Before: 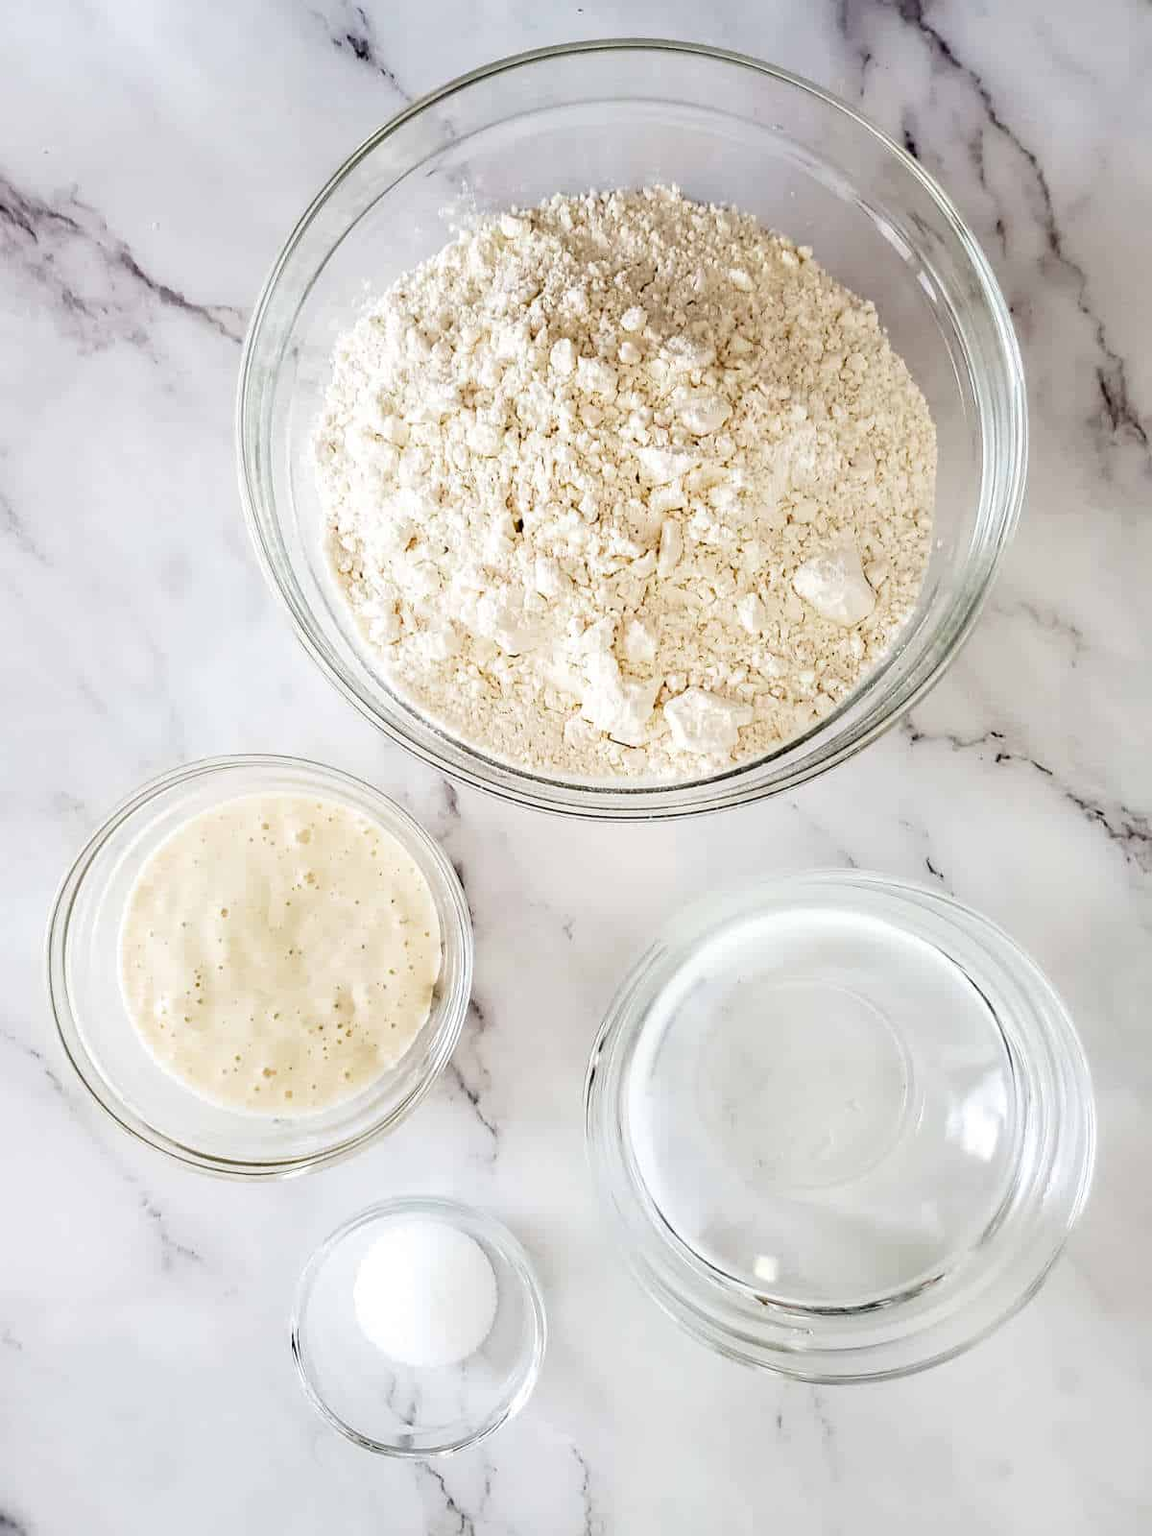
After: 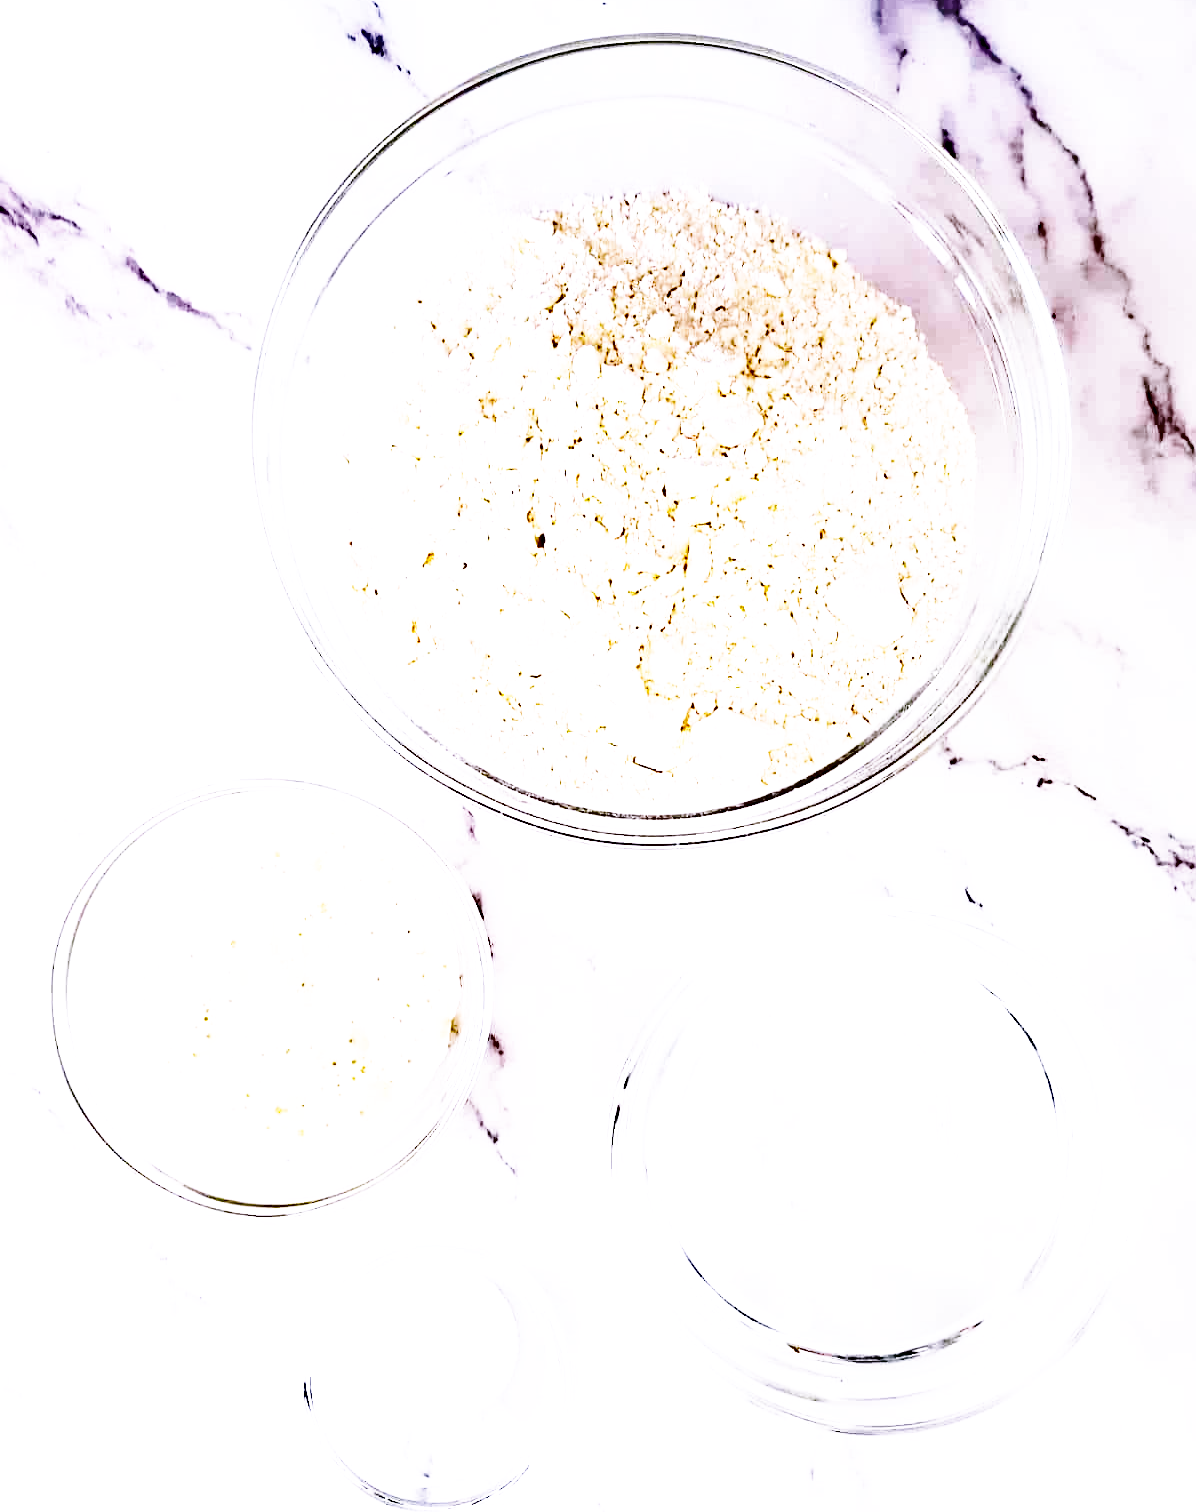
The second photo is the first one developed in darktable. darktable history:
exposure: black level correction 0, exposure 0.7 EV, compensate exposure bias true, compensate highlight preservation false
haze removal: strength 0.29, distance 0.25, compatibility mode true, adaptive false
white balance: red 1.042, blue 1.17
rotate and perspective: automatic cropping off
shadows and highlights: soften with gaussian
crop: top 0.448%, right 0.264%, bottom 5.045%
base curve: curves: ch0 [(0, 0) (0.007, 0.004) (0.027, 0.03) (0.046, 0.07) (0.207, 0.54) (0.442, 0.872) (0.673, 0.972) (1, 1)], preserve colors none
